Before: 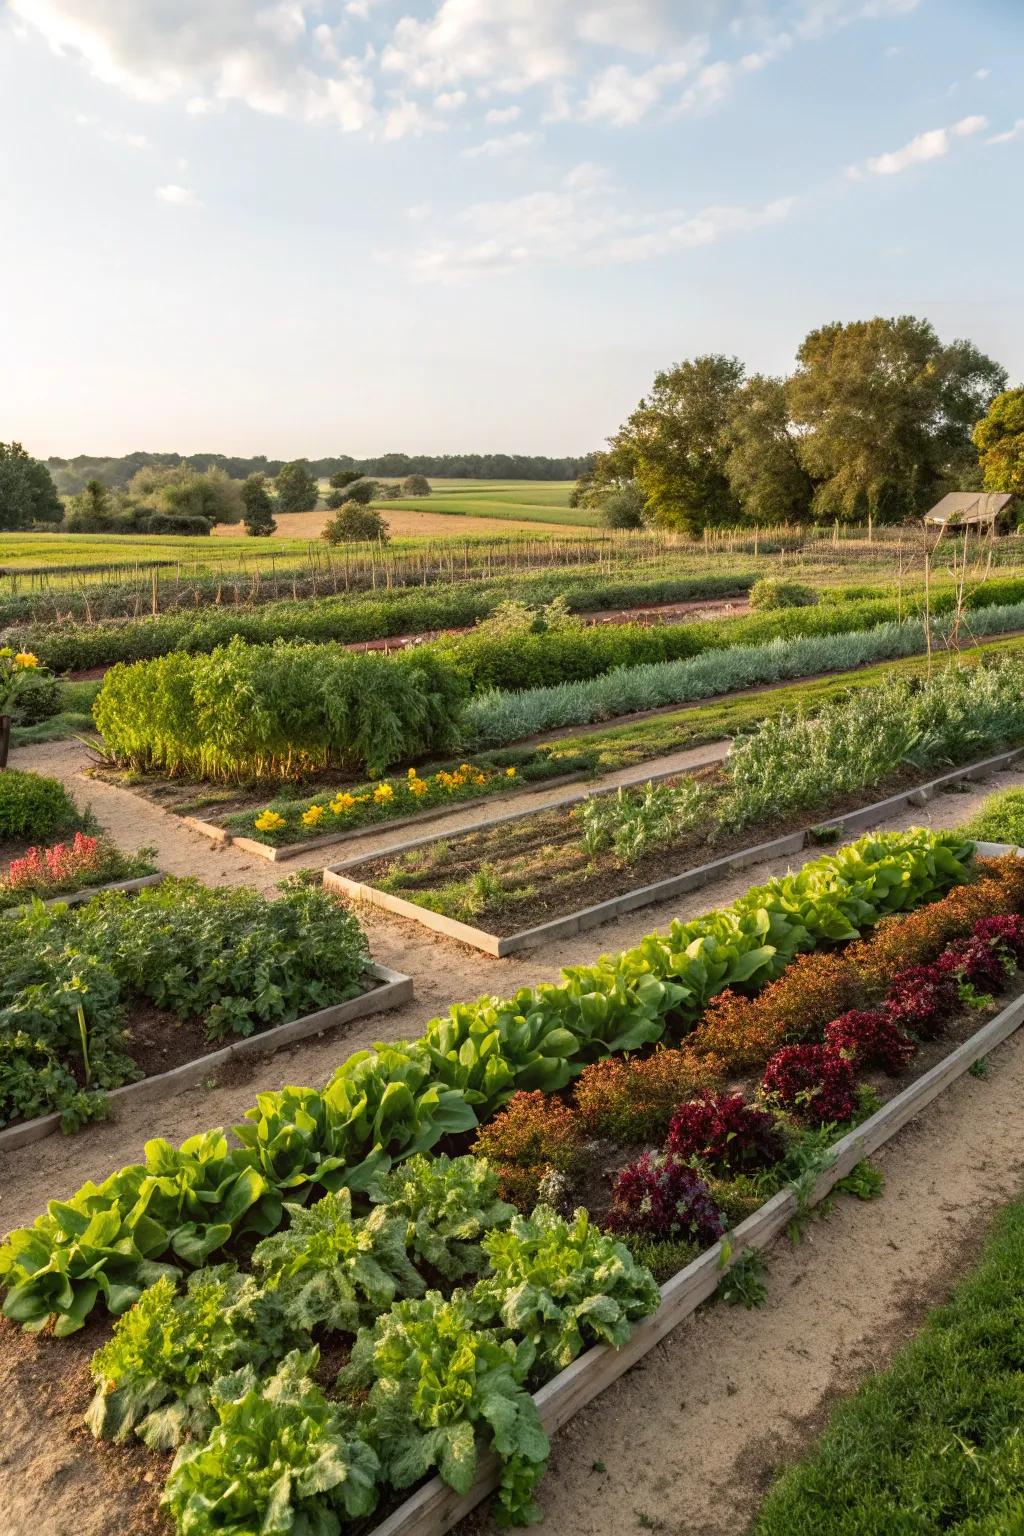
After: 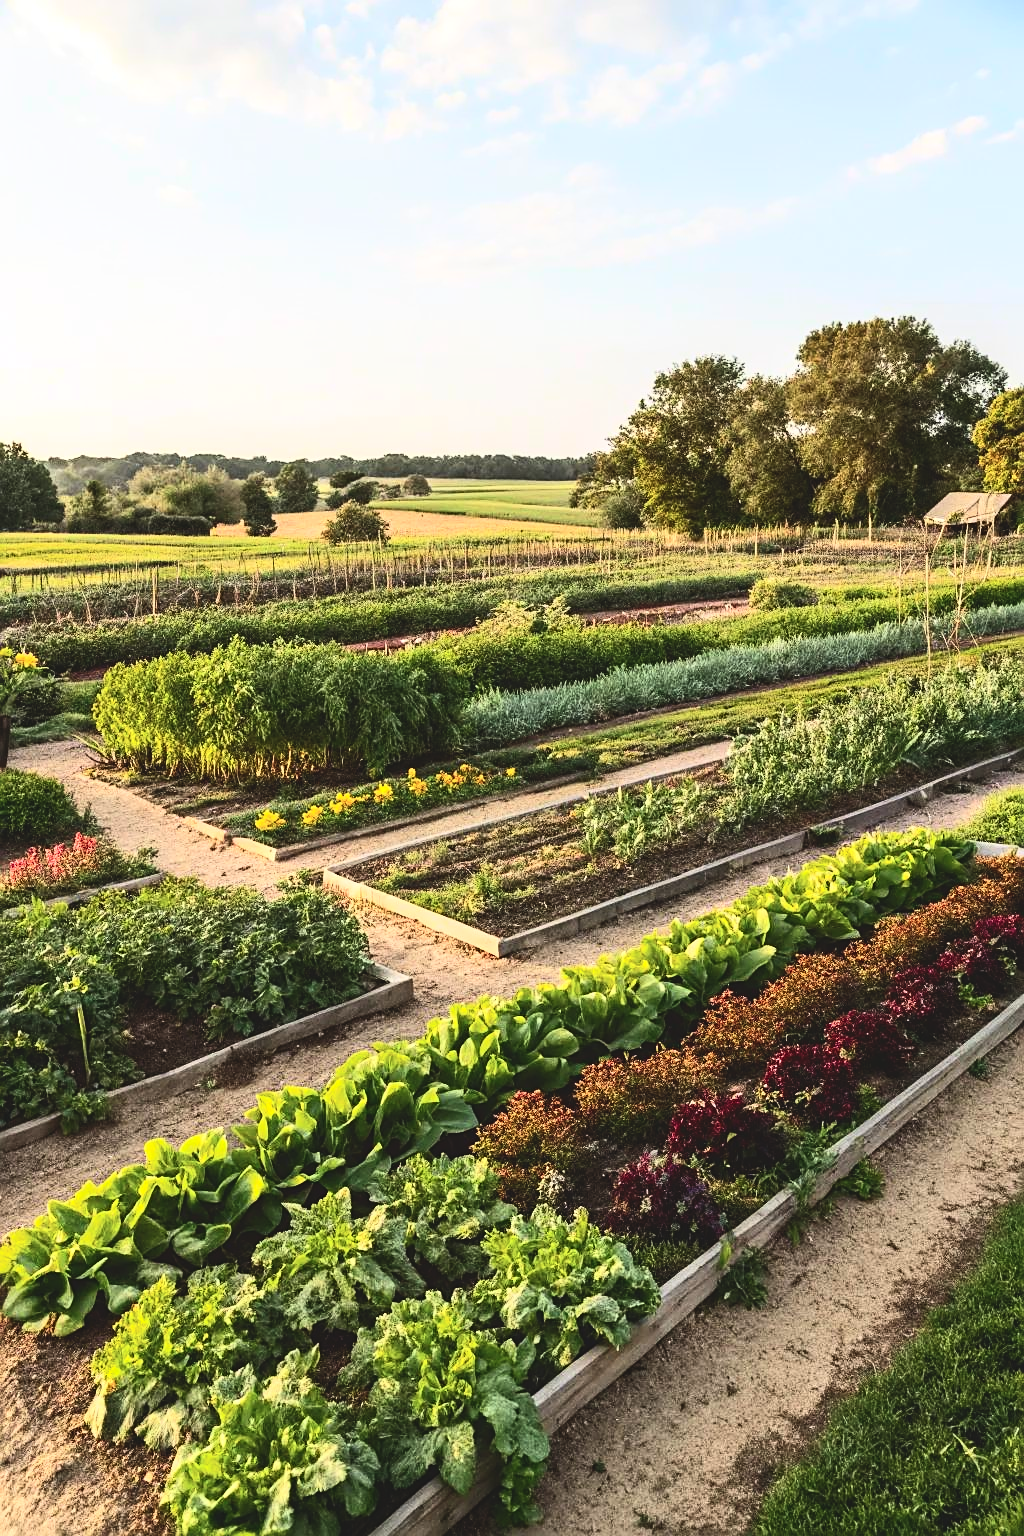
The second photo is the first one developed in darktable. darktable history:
exposure: black level correction -0.03, compensate exposure bias true, compensate highlight preservation false
contrast brightness saturation: contrast 0.404, brightness 0.053, saturation 0.25
sharpen: on, module defaults
